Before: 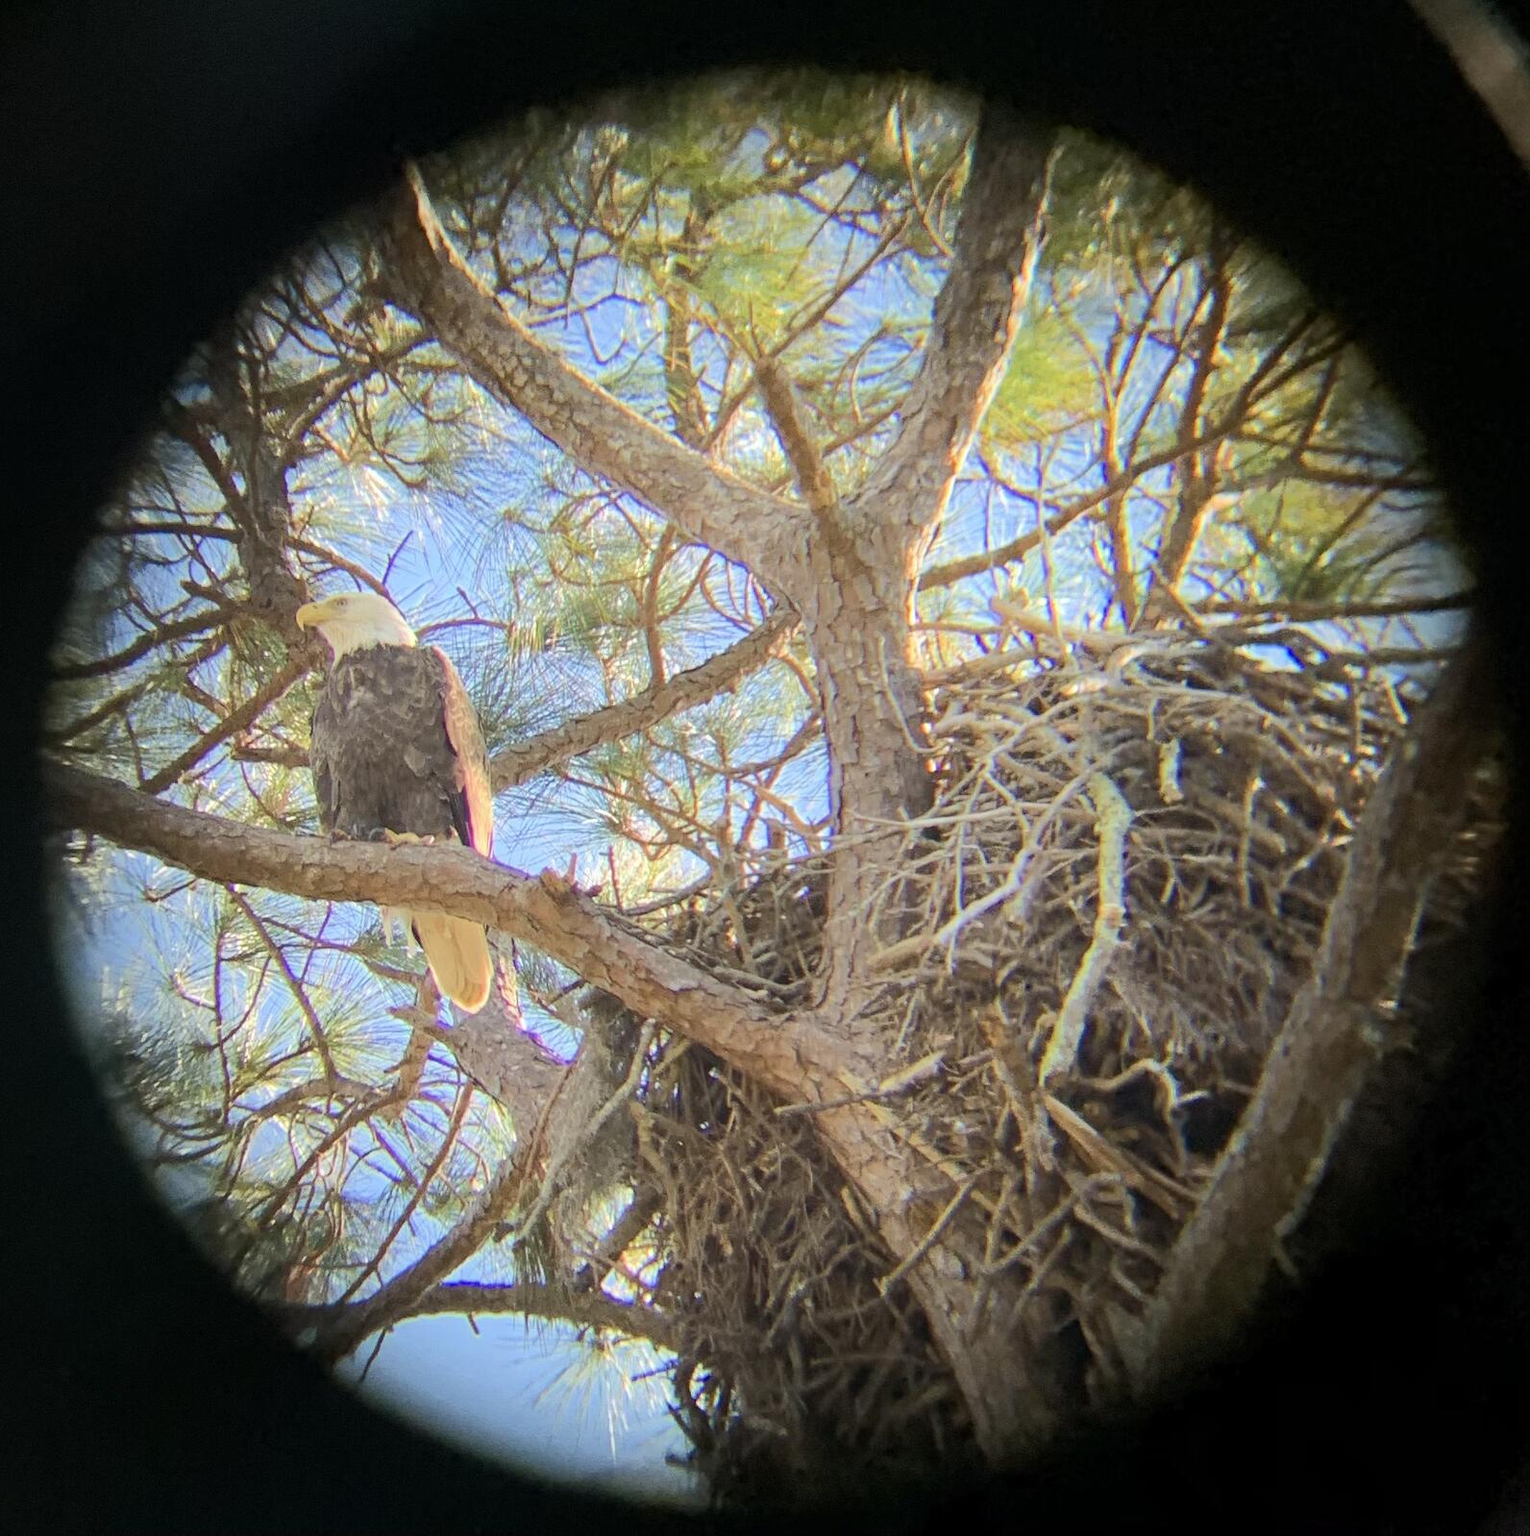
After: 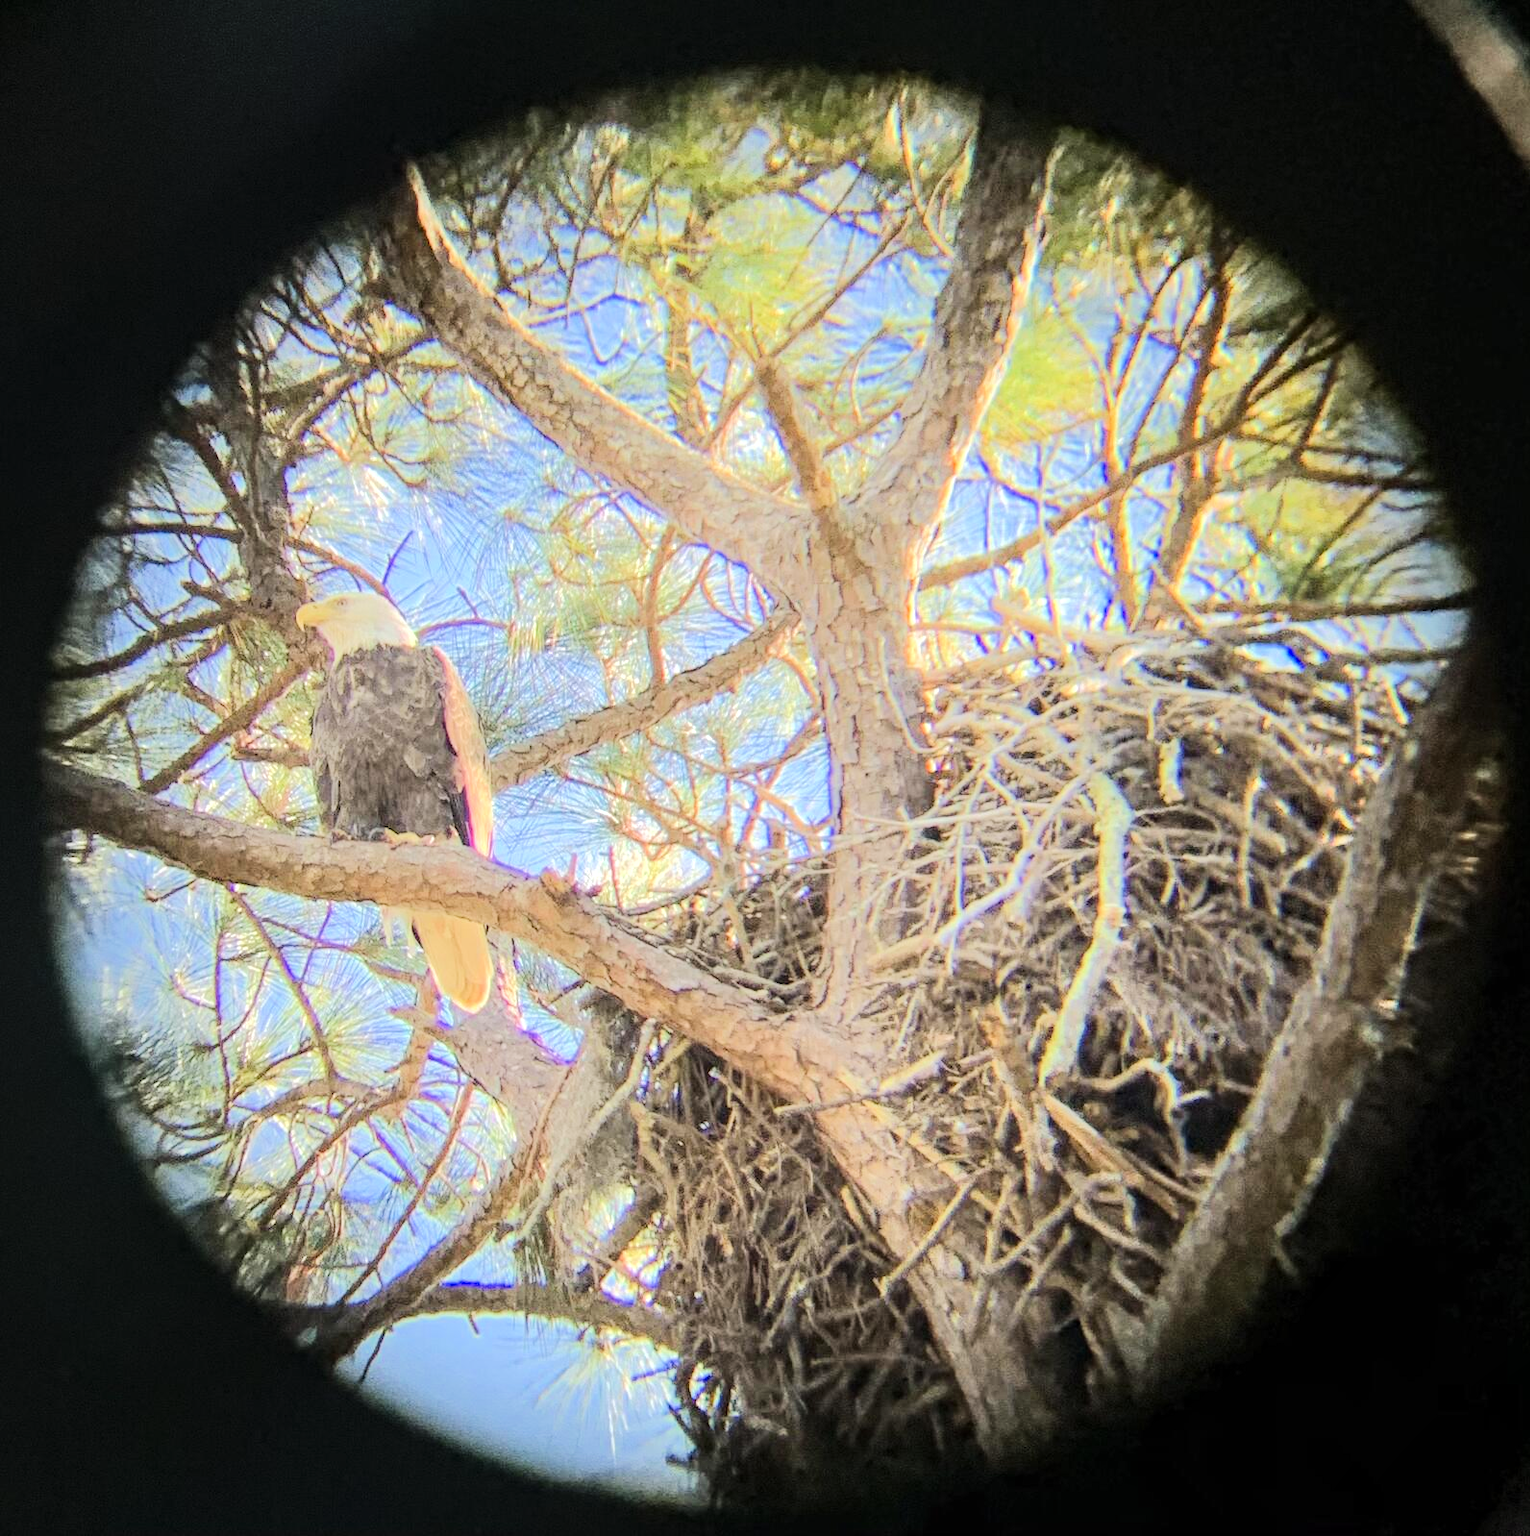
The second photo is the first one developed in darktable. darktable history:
local contrast: on, module defaults
tone equalizer: -7 EV 0.159 EV, -6 EV 0.586 EV, -5 EV 1.14 EV, -4 EV 1.35 EV, -3 EV 1.17 EV, -2 EV 0.6 EV, -1 EV 0.166 EV, edges refinement/feathering 500, mask exposure compensation -1.57 EV, preserve details no
